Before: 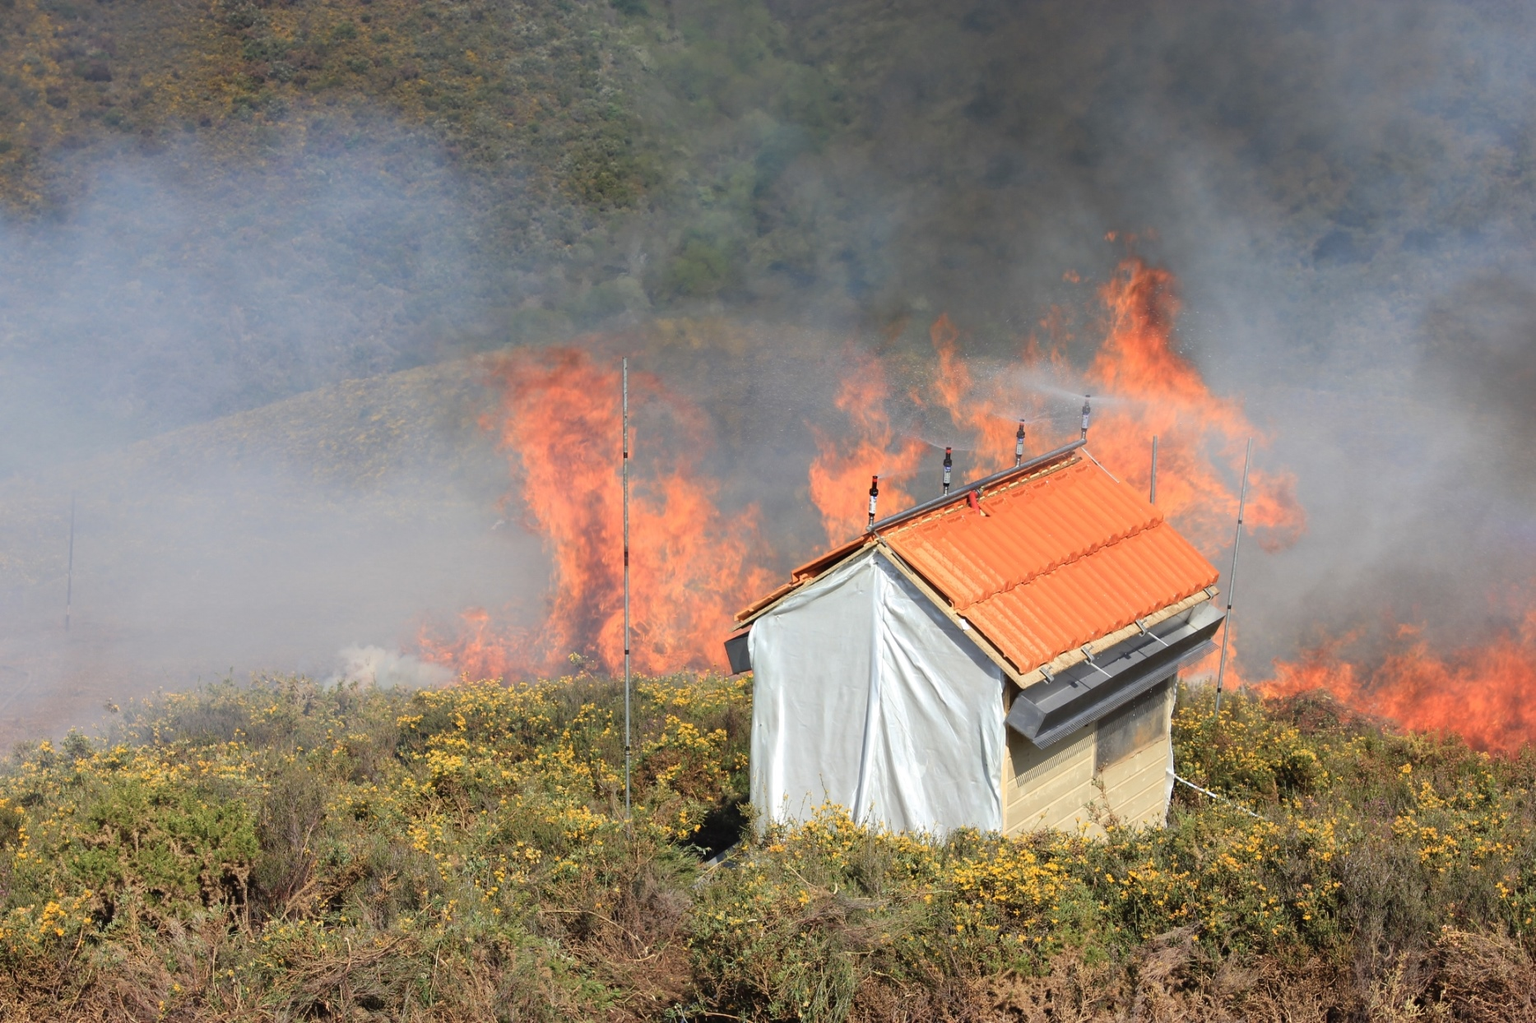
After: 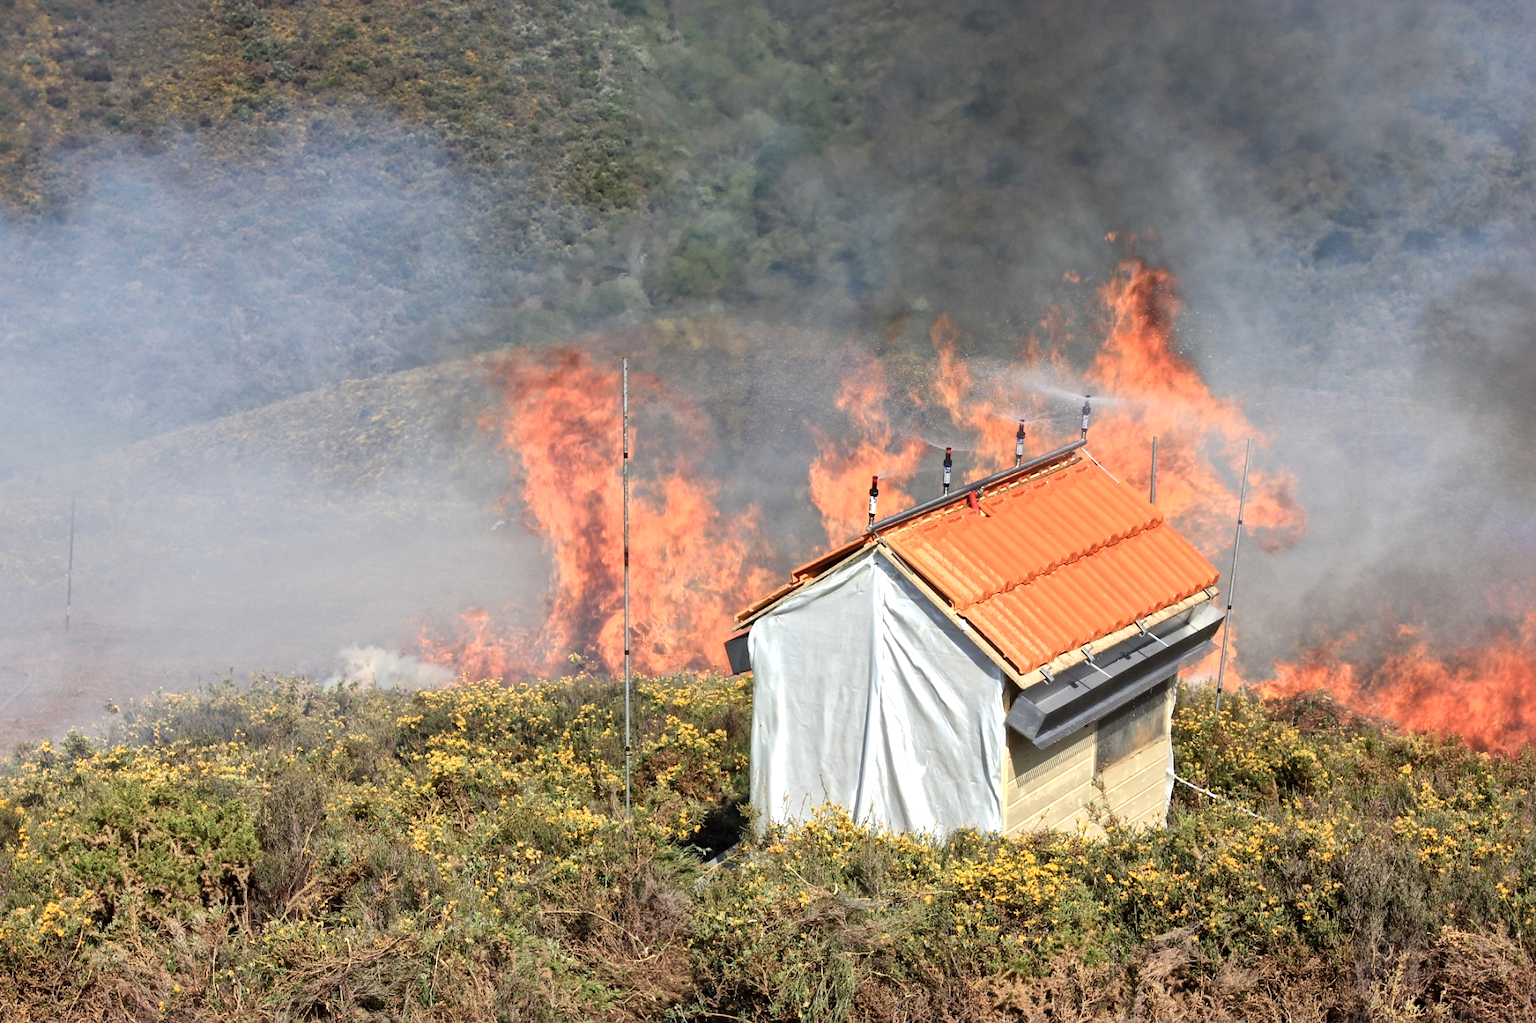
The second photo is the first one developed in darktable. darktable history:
exposure: exposure 0.19 EV, compensate exposure bias true, compensate highlight preservation false
local contrast: mode bilateral grid, contrast 21, coarseness 19, detail 163%, midtone range 0.2
tone equalizer: on, module defaults
